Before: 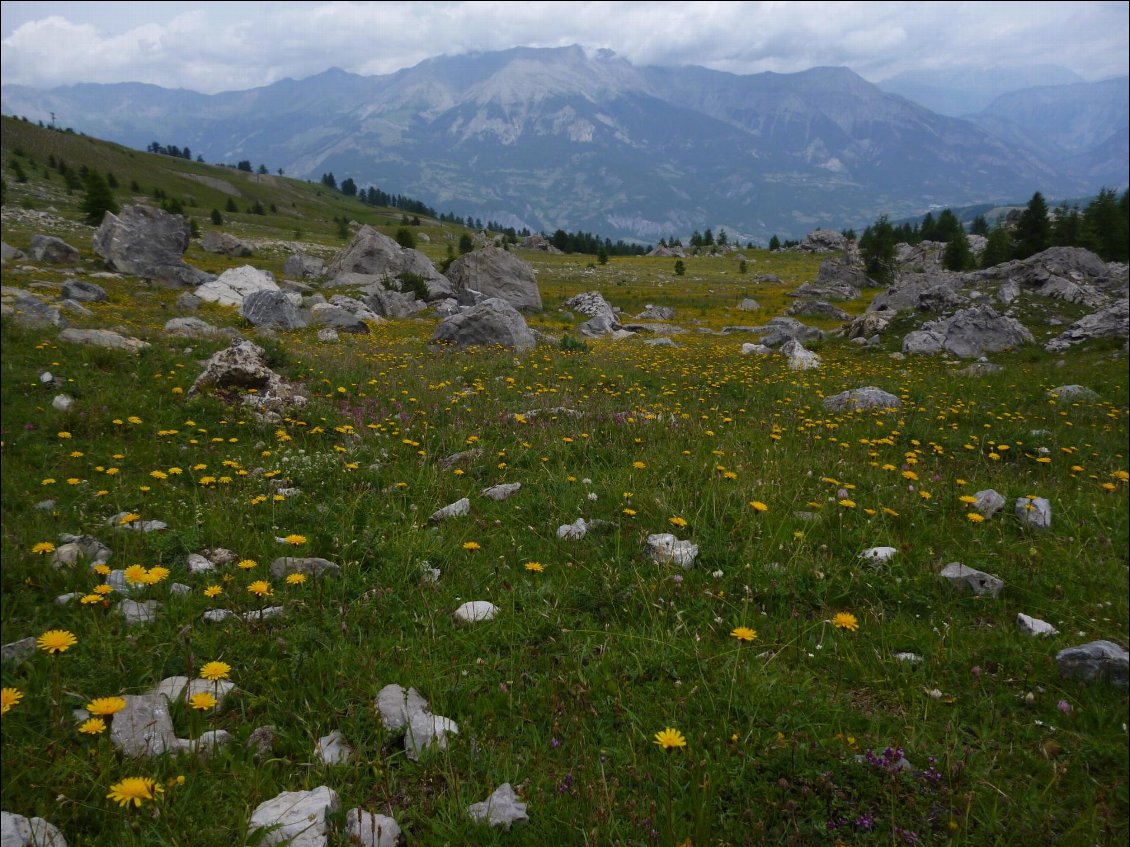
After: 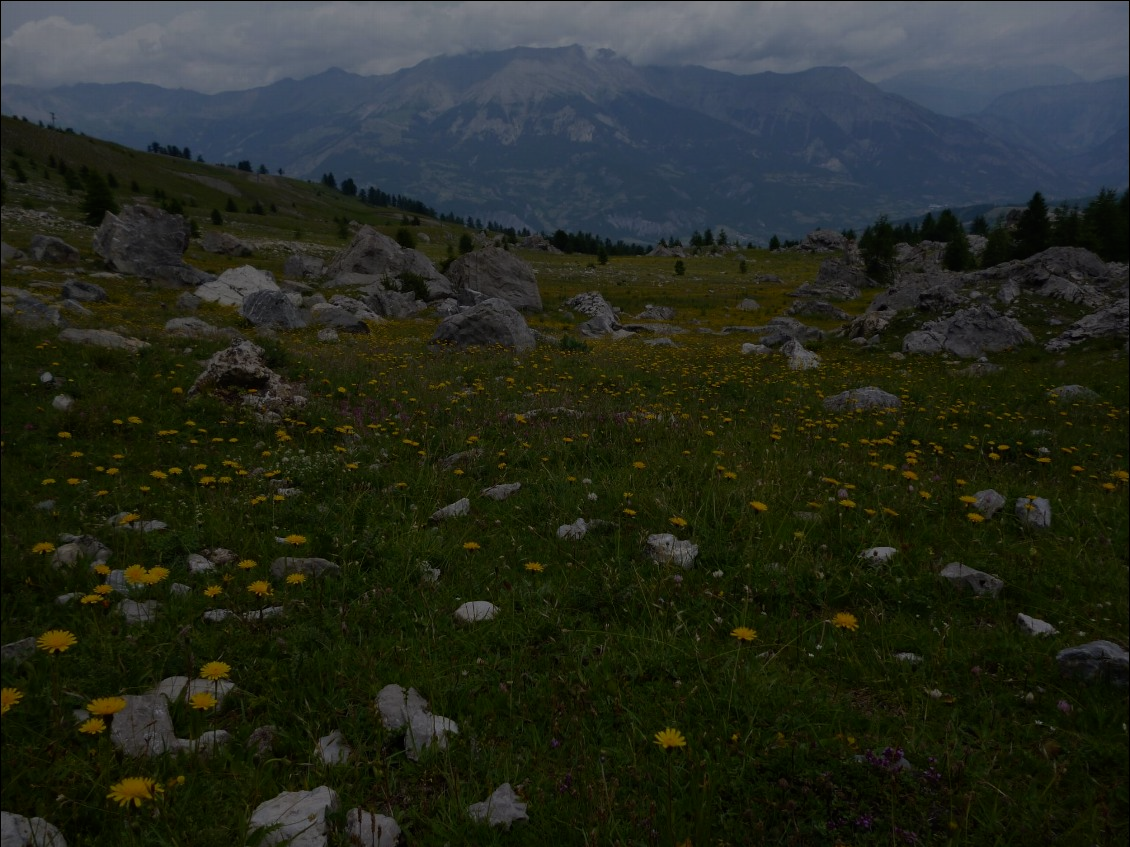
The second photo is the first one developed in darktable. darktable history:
haze removal: strength 0.093, compatibility mode true
exposure: exposure -1.923 EV, compensate highlight preservation false
